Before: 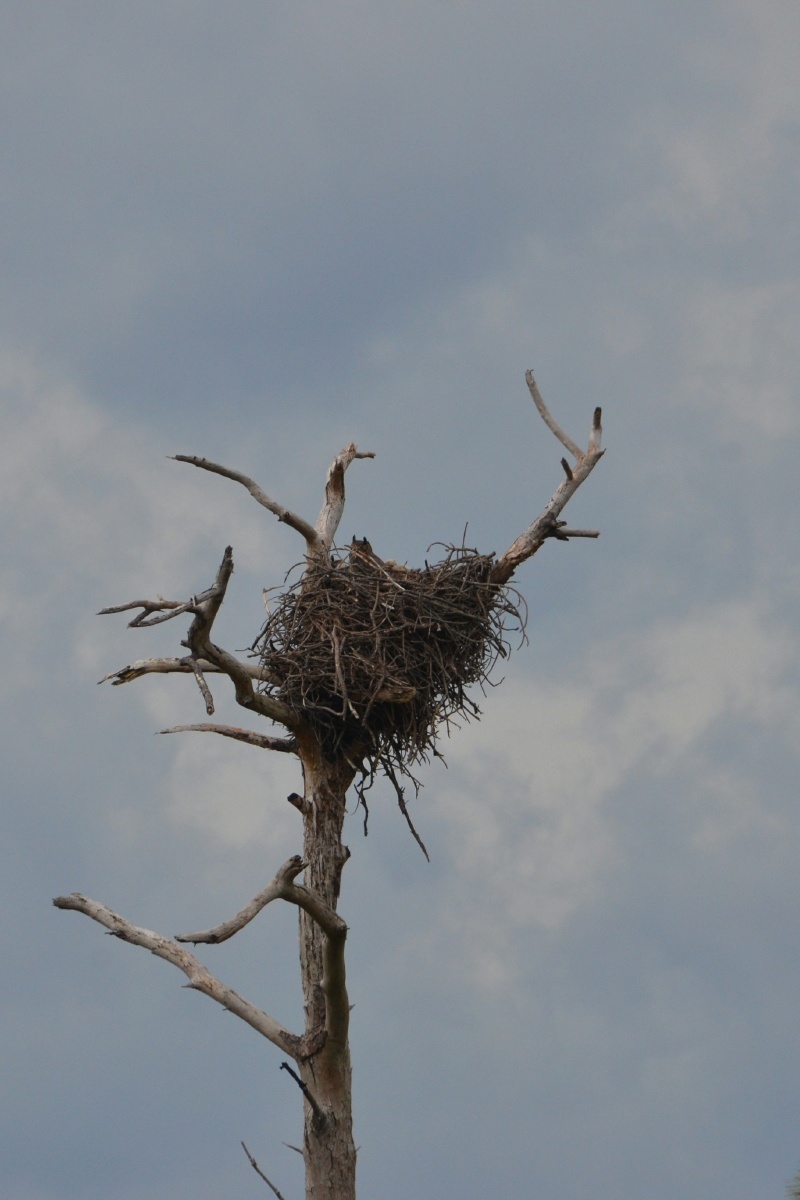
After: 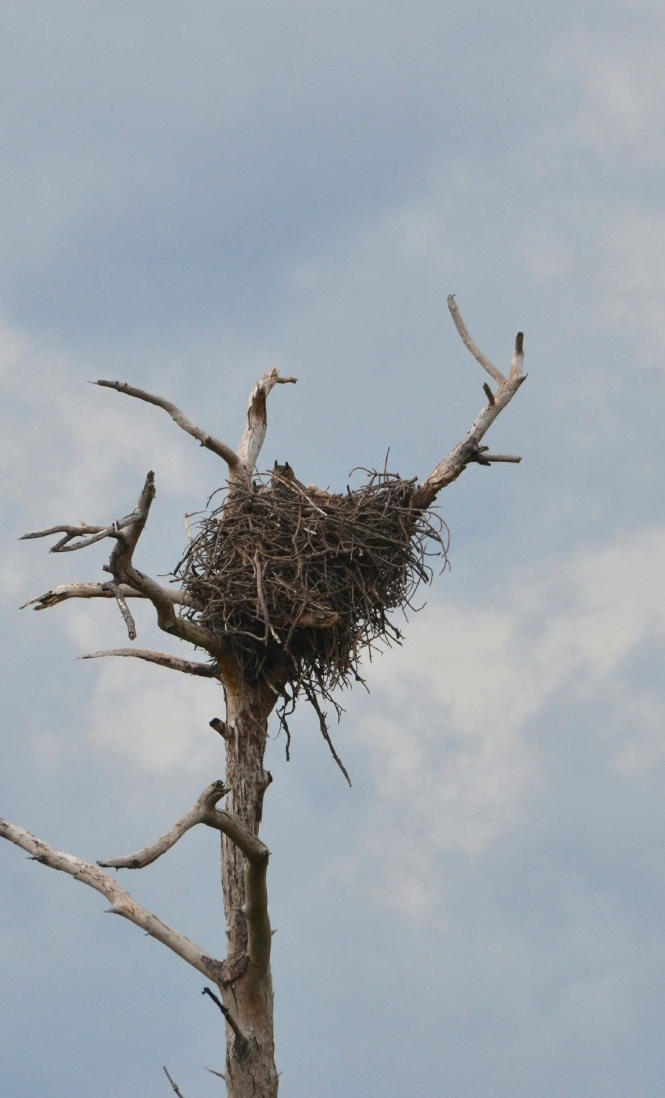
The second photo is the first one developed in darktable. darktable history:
crop: left 9.82%, top 6.296%, right 6.952%, bottom 2.127%
exposure: exposure 0.604 EV, compensate highlight preservation false
